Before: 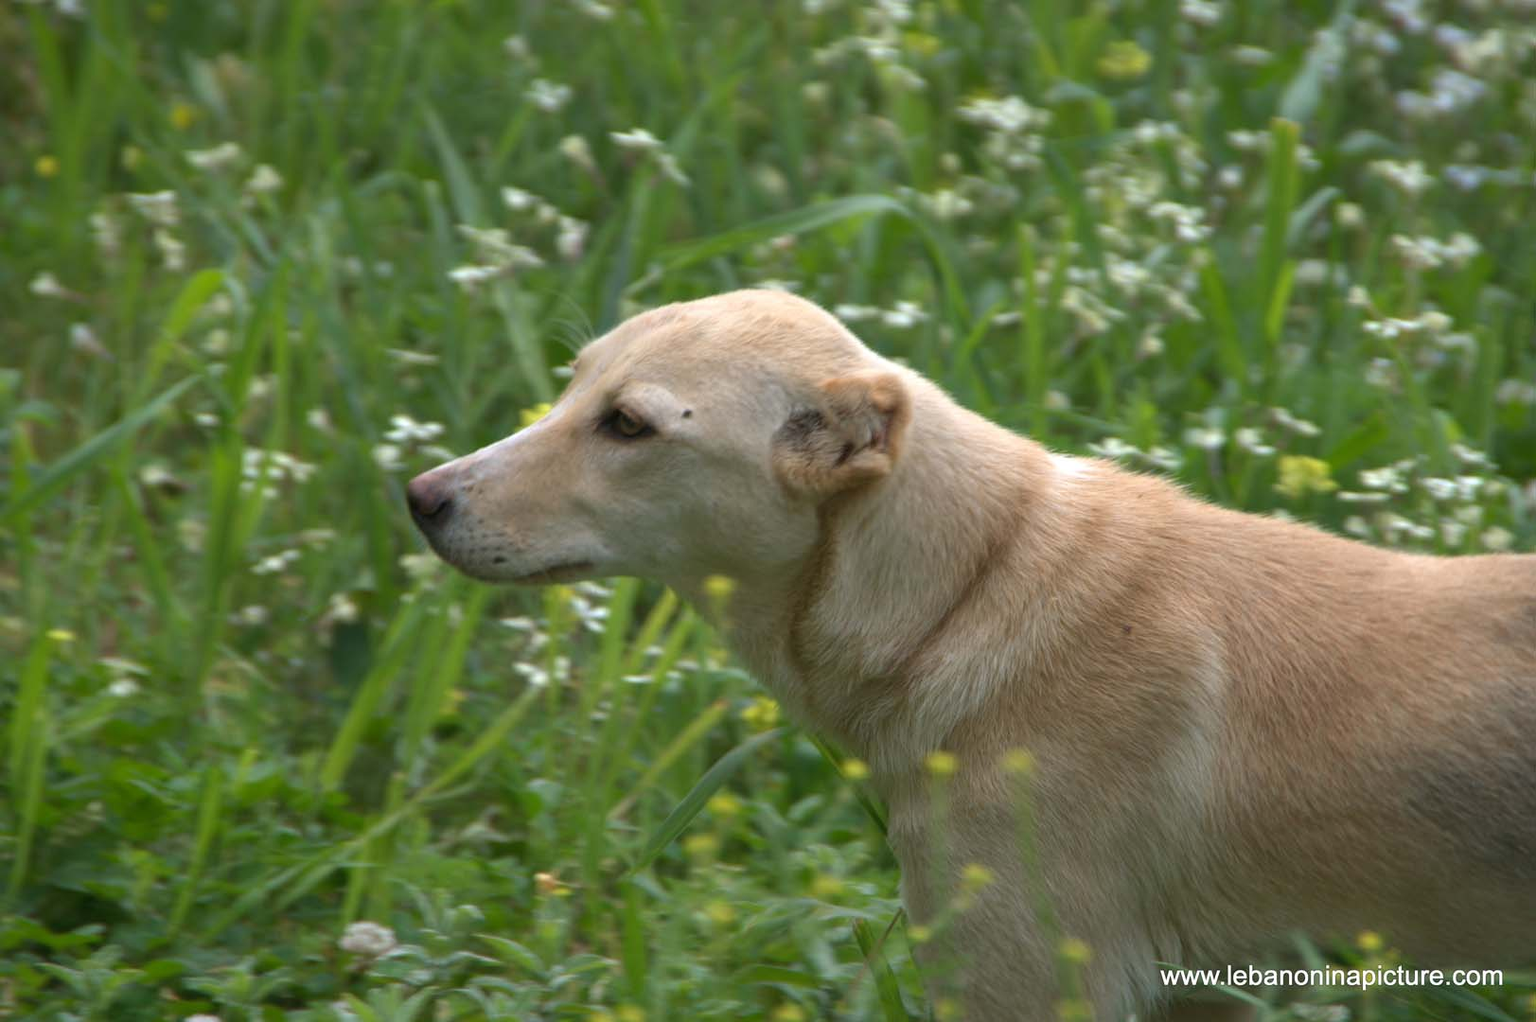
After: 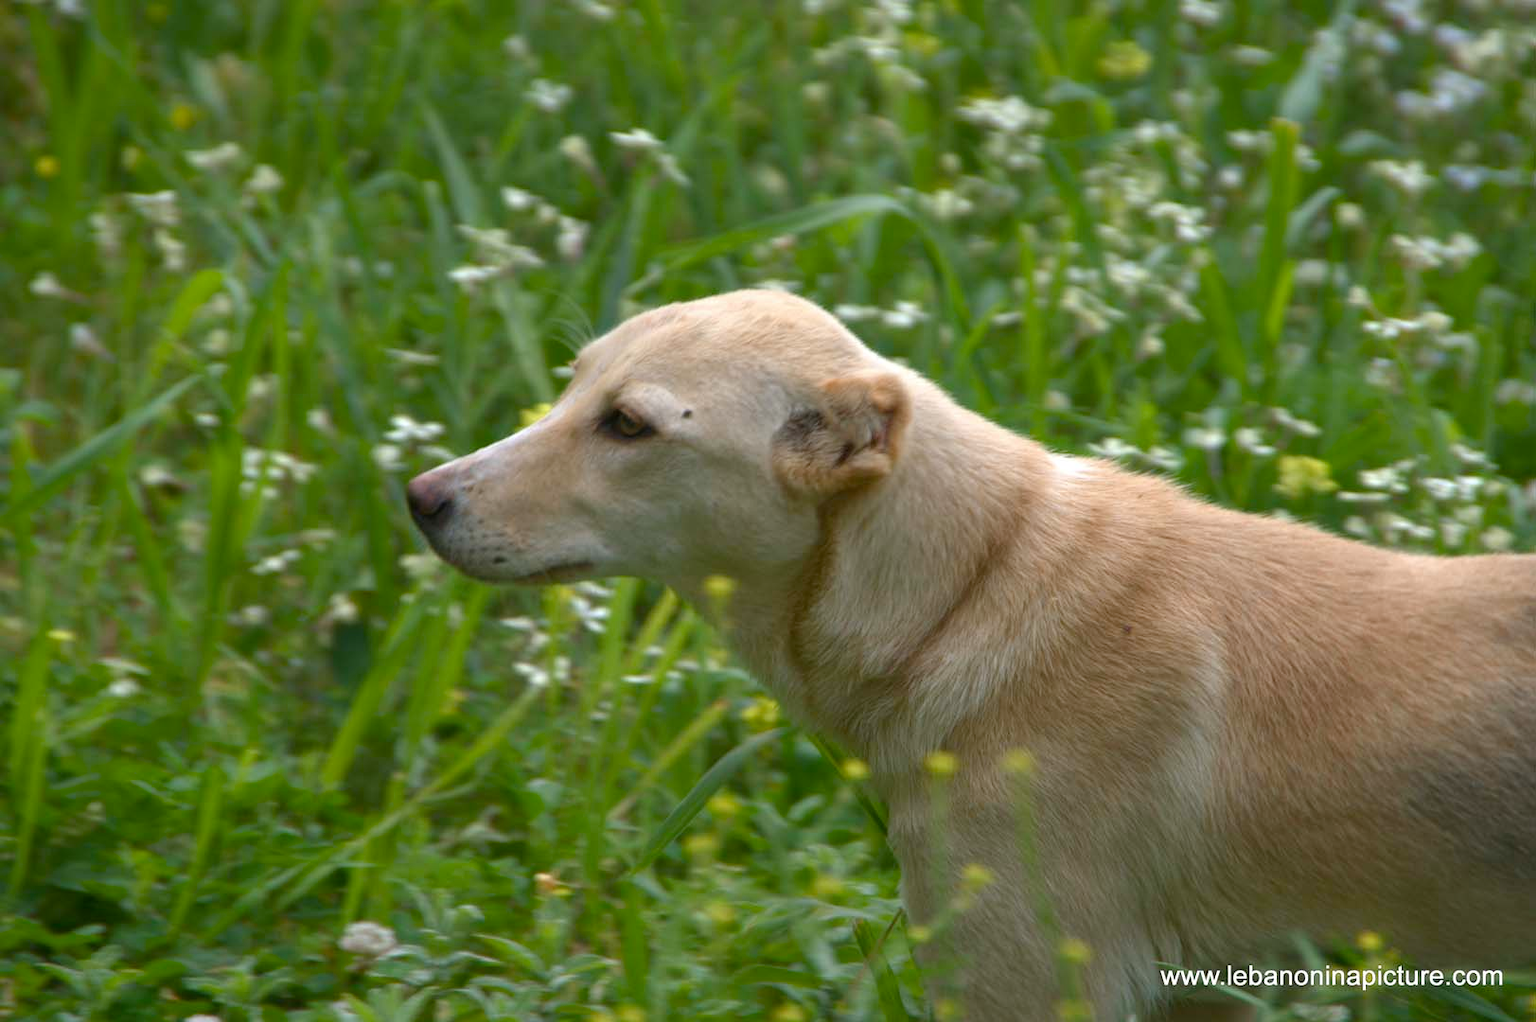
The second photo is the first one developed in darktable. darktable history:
white balance: red 1, blue 1
color balance rgb: perceptual saturation grading › global saturation 20%, perceptual saturation grading › highlights -25%, perceptual saturation grading › shadows 25%
